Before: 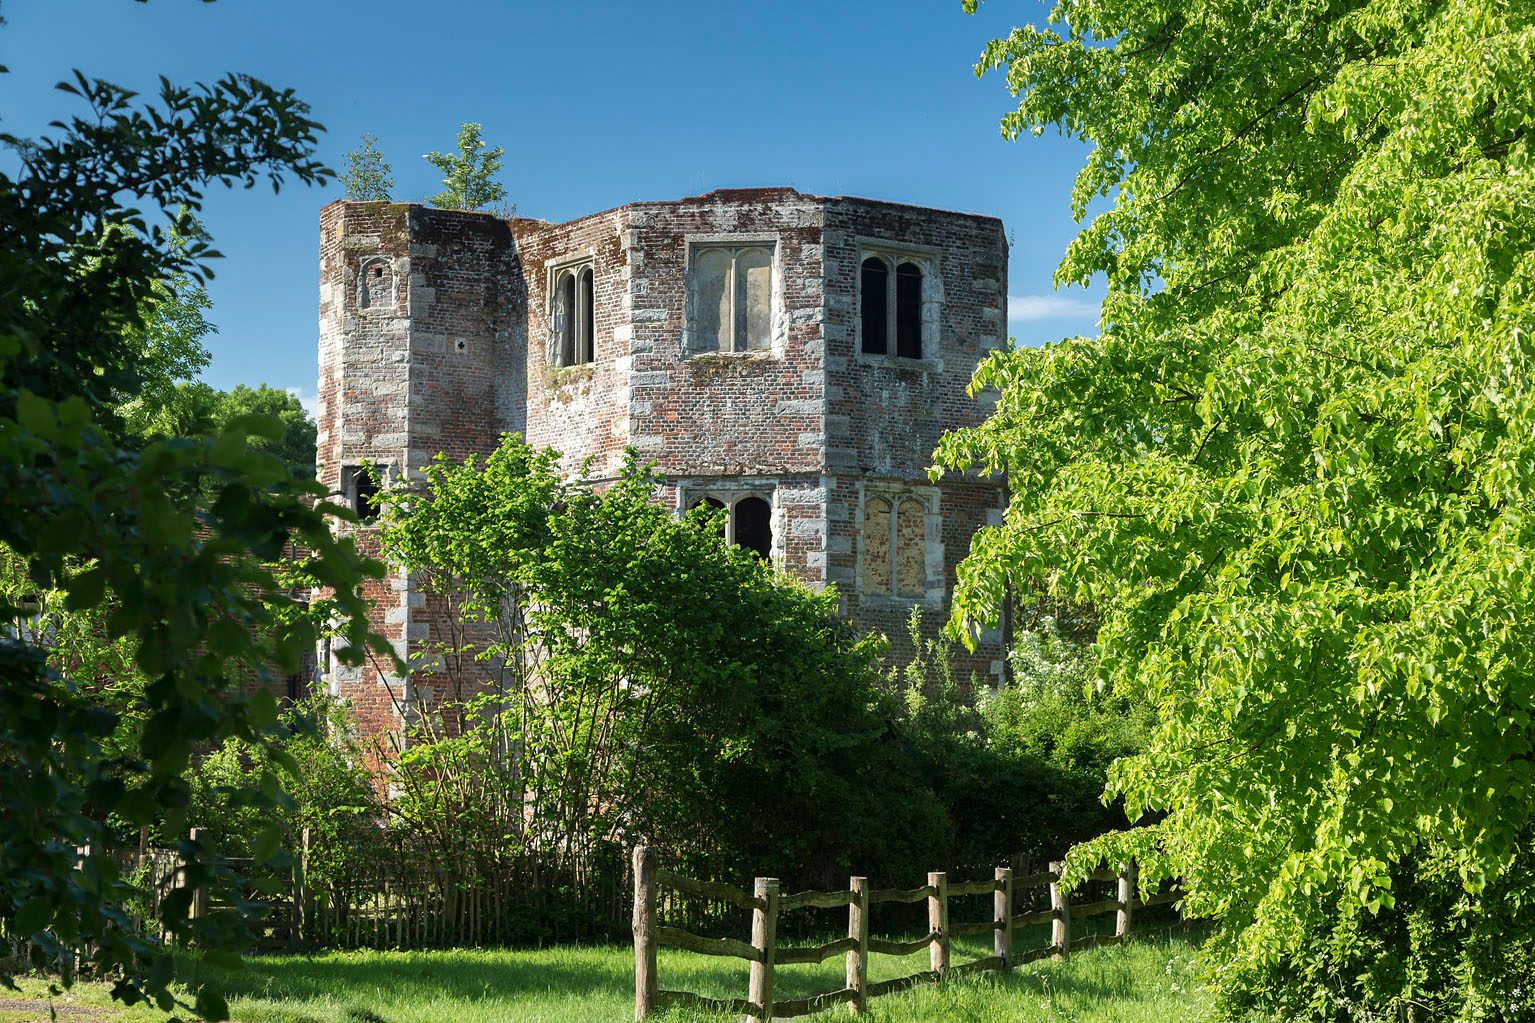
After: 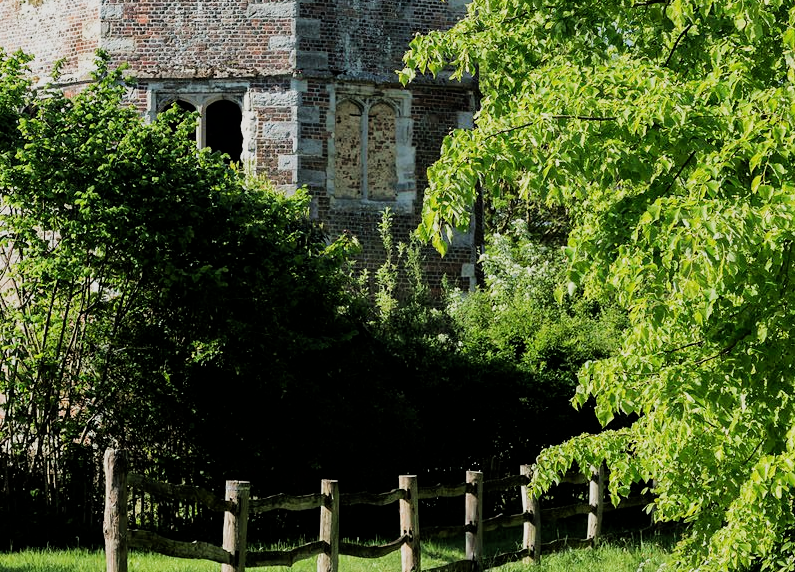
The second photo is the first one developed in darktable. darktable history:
filmic rgb: black relative exposure -5 EV, hardness 2.88, contrast 1.2, highlights saturation mix -30%
crop: left 34.479%, top 38.822%, right 13.718%, bottom 5.172%
